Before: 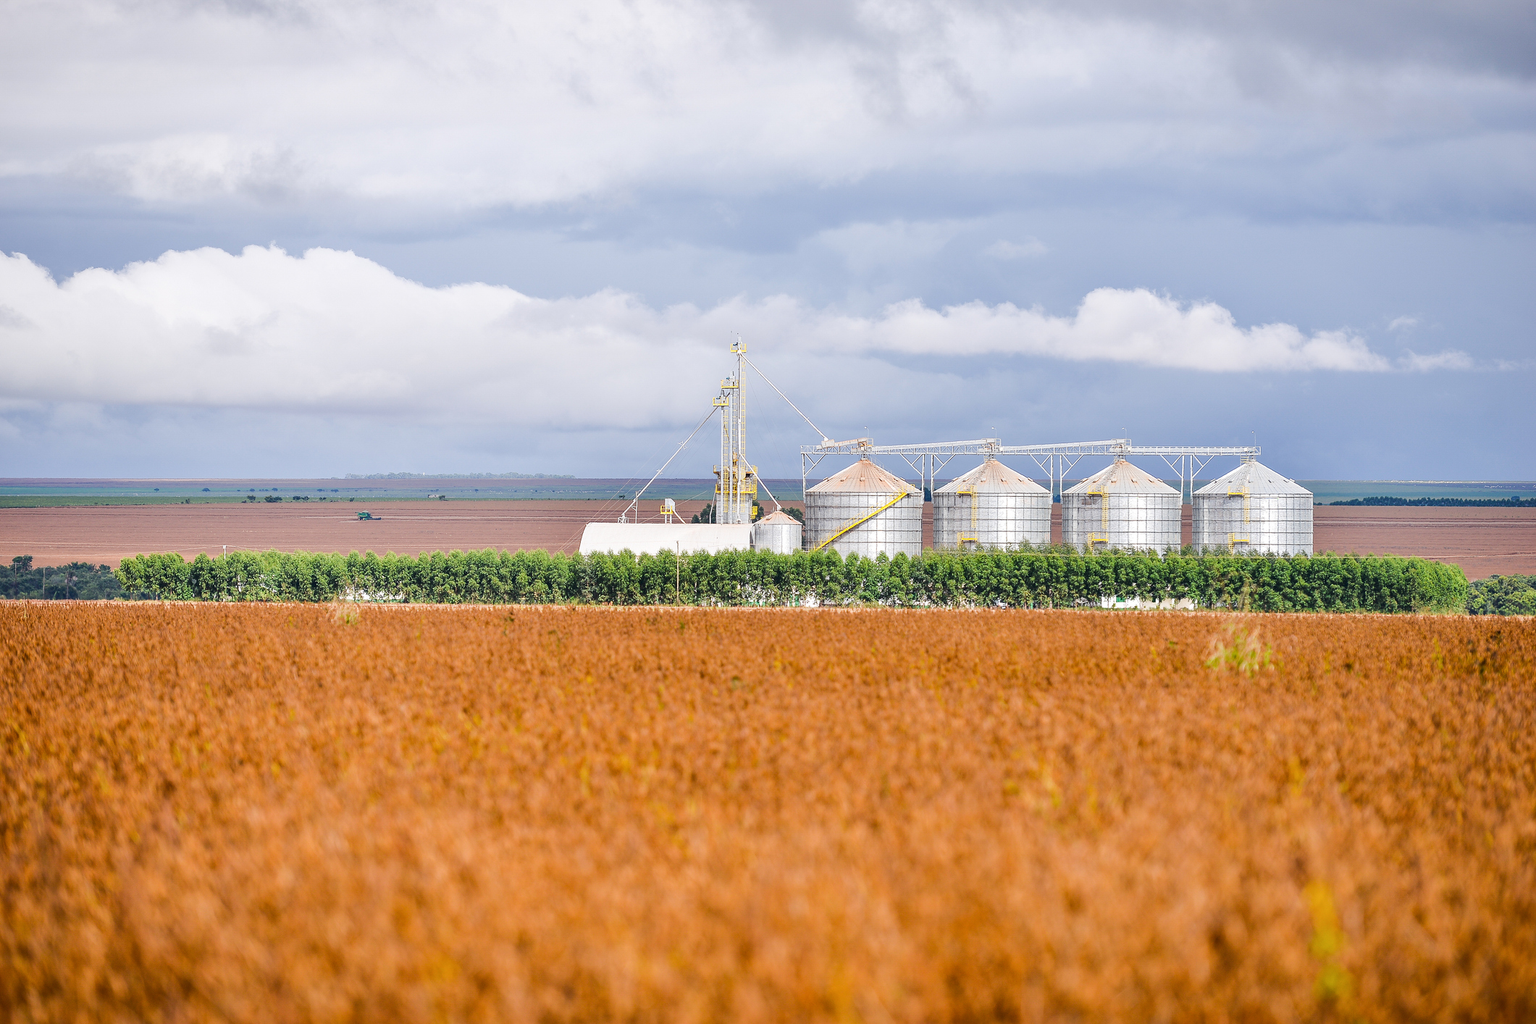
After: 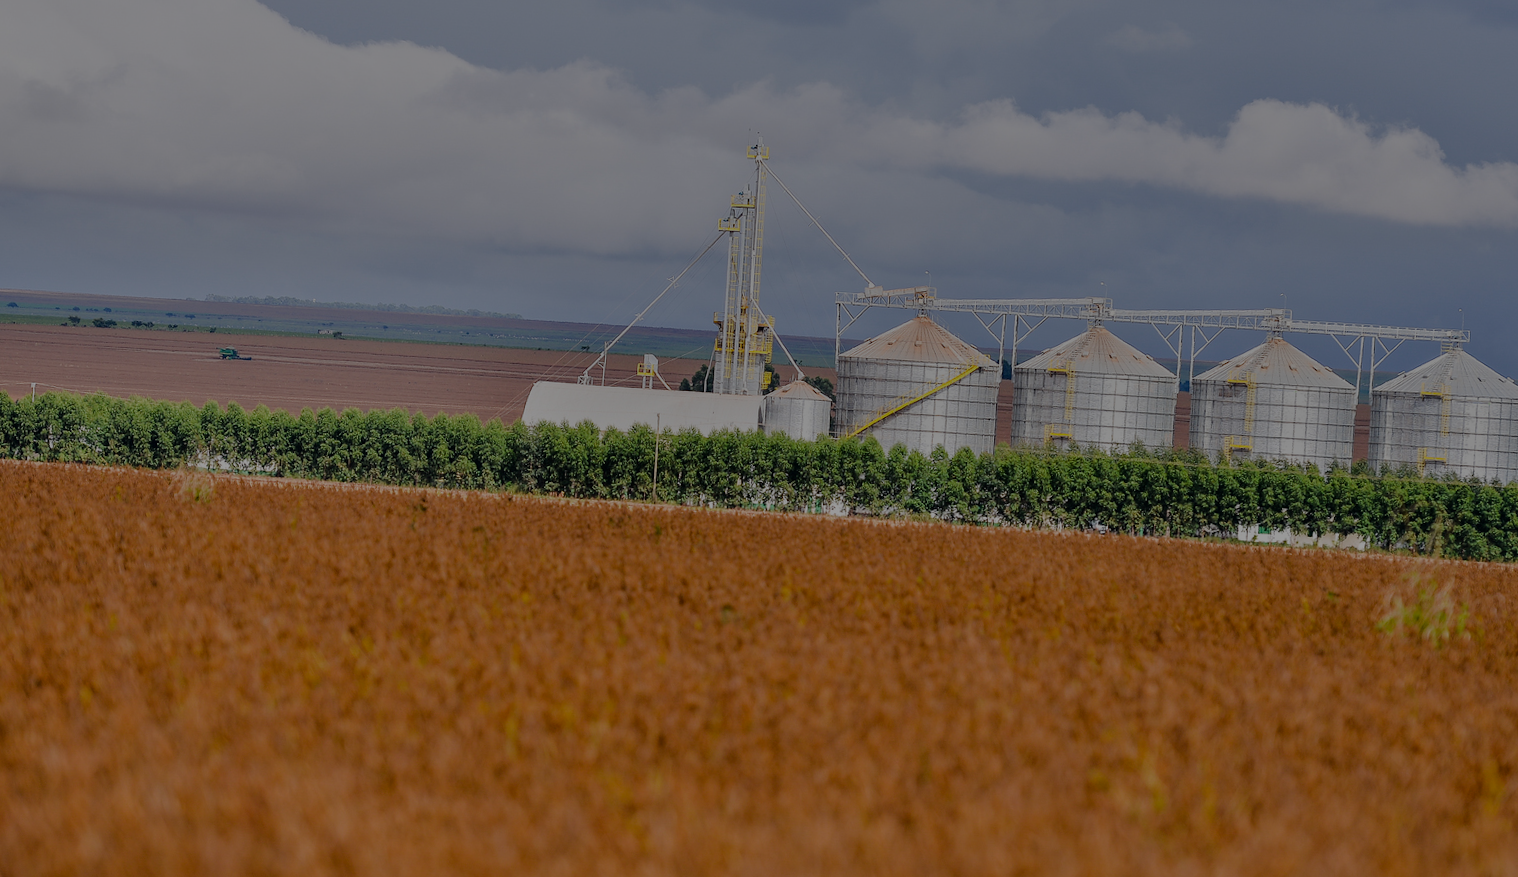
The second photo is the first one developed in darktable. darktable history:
tone equalizer: -8 EV -2 EV, -7 EV -2 EV, -6 EV -2 EV, -5 EV -2 EV, -4 EV -2 EV, -3 EV -2 EV, -2 EV -2 EV, -1 EV -1.63 EV, +0 EV -2 EV
exposure: black level correction 0.004, exposure 0.014 EV, compensate highlight preservation false
crop and rotate: angle -3.37°, left 9.79%, top 20.73%, right 12.42%, bottom 11.82%
